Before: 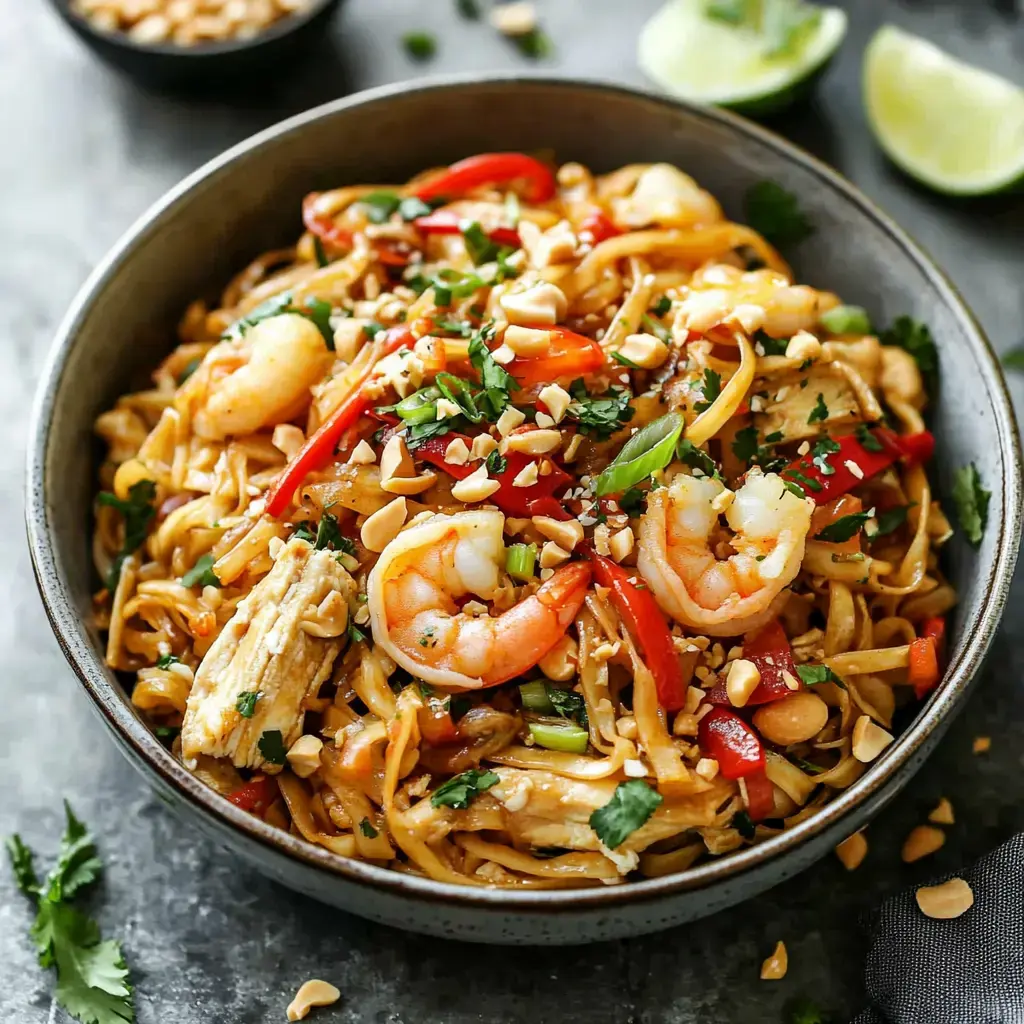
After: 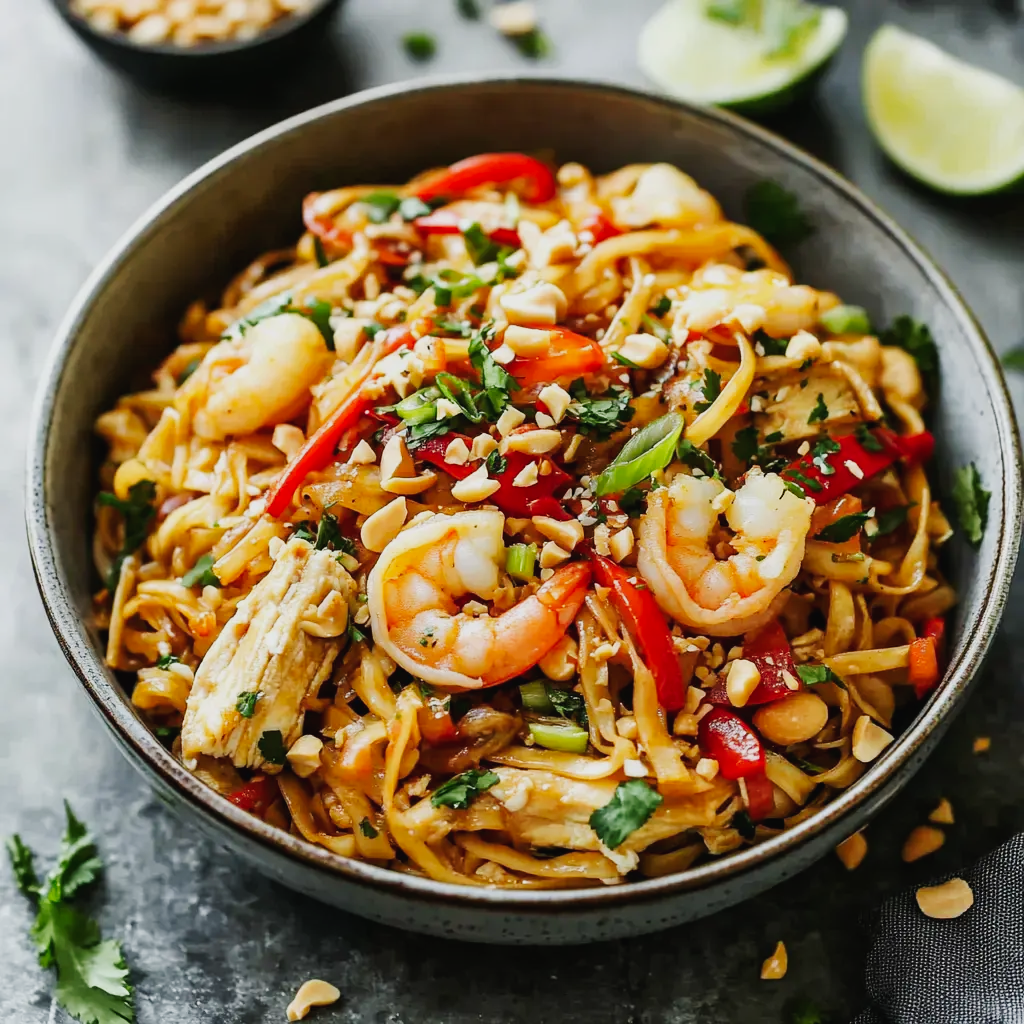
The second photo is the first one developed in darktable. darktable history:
tone curve: curves: ch0 [(0, 0.018) (0.036, 0.038) (0.15, 0.131) (0.27, 0.247) (0.545, 0.561) (0.761, 0.761) (1, 0.919)]; ch1 [(0, 0) (0.179, 0.173) (0.322, 0.32) (0.429, 0.431) (0.502, 0.5) (0.519, 0.522) (0.562, 0.588) (0.625, 0.67) (0.711, 0.745) (1, 1)]; ch2 [(0, 0) (0.29, 0.295) (0.404, 0.436) (0.497, 0.499) (0.521, 0.523) (0.561, 0.605) (0.657, 0.655) (0.712, 0.764) (1, 1)], preserve colors none
